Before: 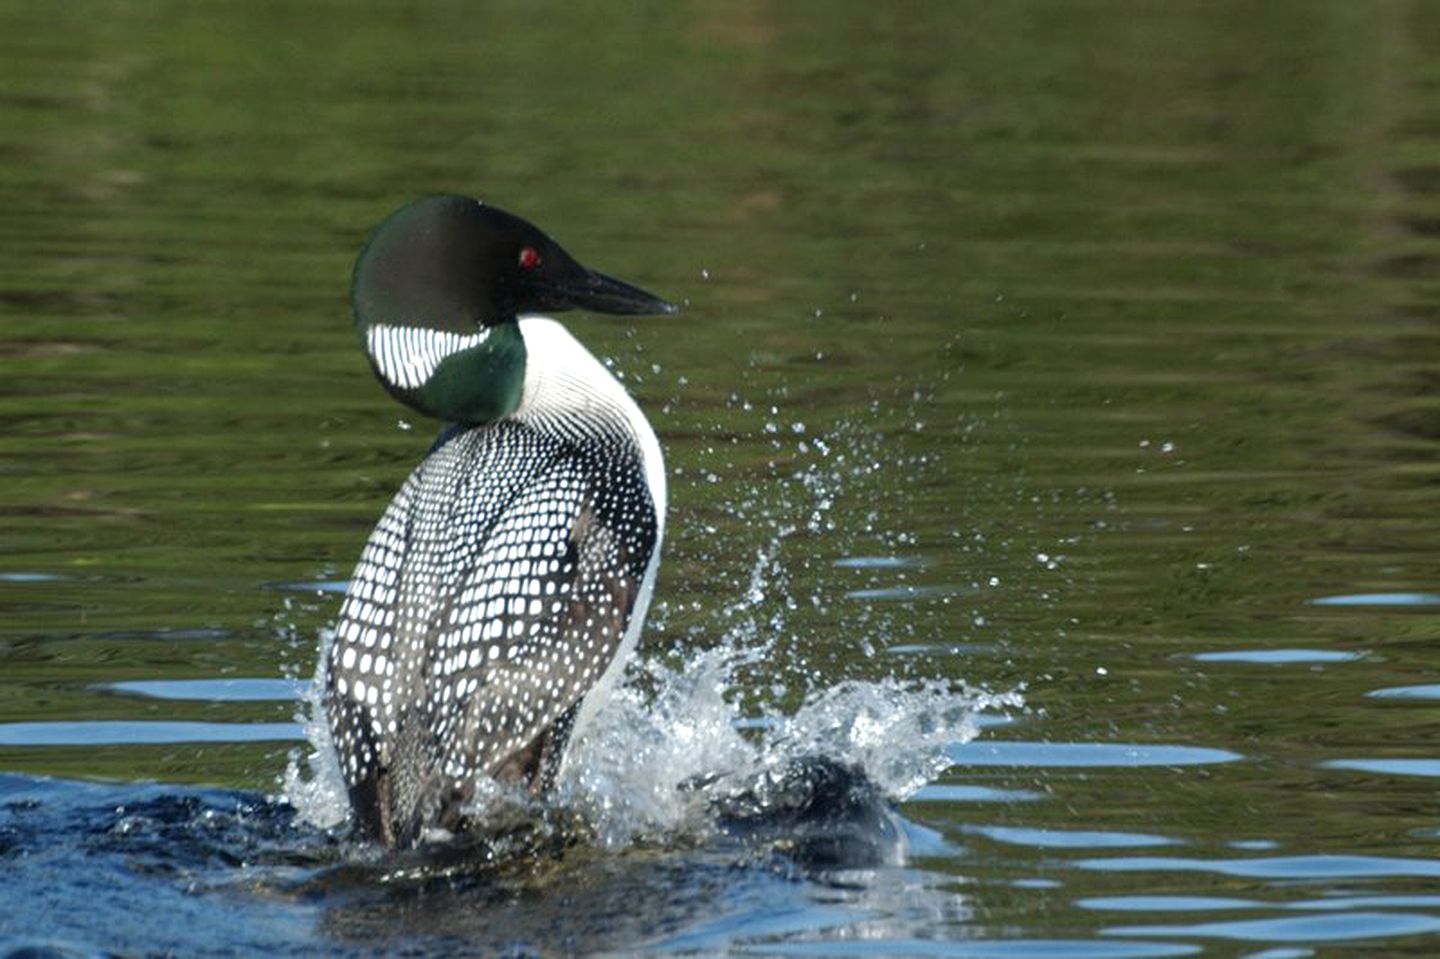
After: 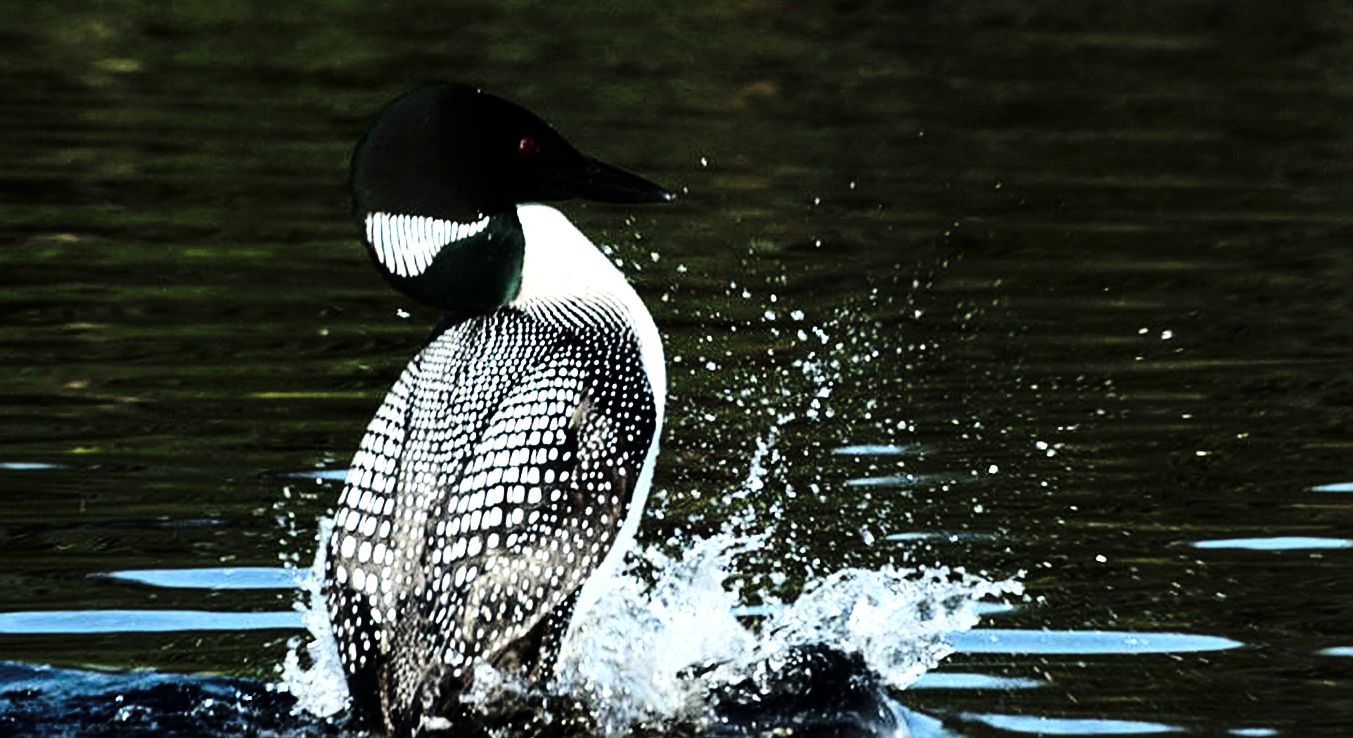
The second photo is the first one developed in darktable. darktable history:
local contrast: highlights 104%, shadows 101%, detail 120%, midtone range 0.2
sharpen: on, module defaults
base curve: curves: ch0 [(0, 0) (0.073, 0.04) (0.157, 0.139) (0.492, 0.492) (0.758, 0.758) (1, 1)], preserve colors none
crop and rotate: angle 0.068°, top 11.661%, right 5.821%, bottom 11.166%
tone curve: curves: ch0 [(0, 0) (0.003, 0.003) (0.011, 0.006) (0.025, 0.01) (0.044, 0.016) (0.069, 0.02) (0.1, 0.025) (0.136, 0.034) (0.177, 0.051) (0.224, 0.08) (0.277, 0.131) (0.335, 0.209) (0.399, 0.328) (0.468, 0.47) (0.543, 0.629) (0.623, 0.788) (0.709, 0.903) (0.801, 0.965) (0.898, 0.989) (1, 1)], color space Lab, linked channels, preserve colors none
